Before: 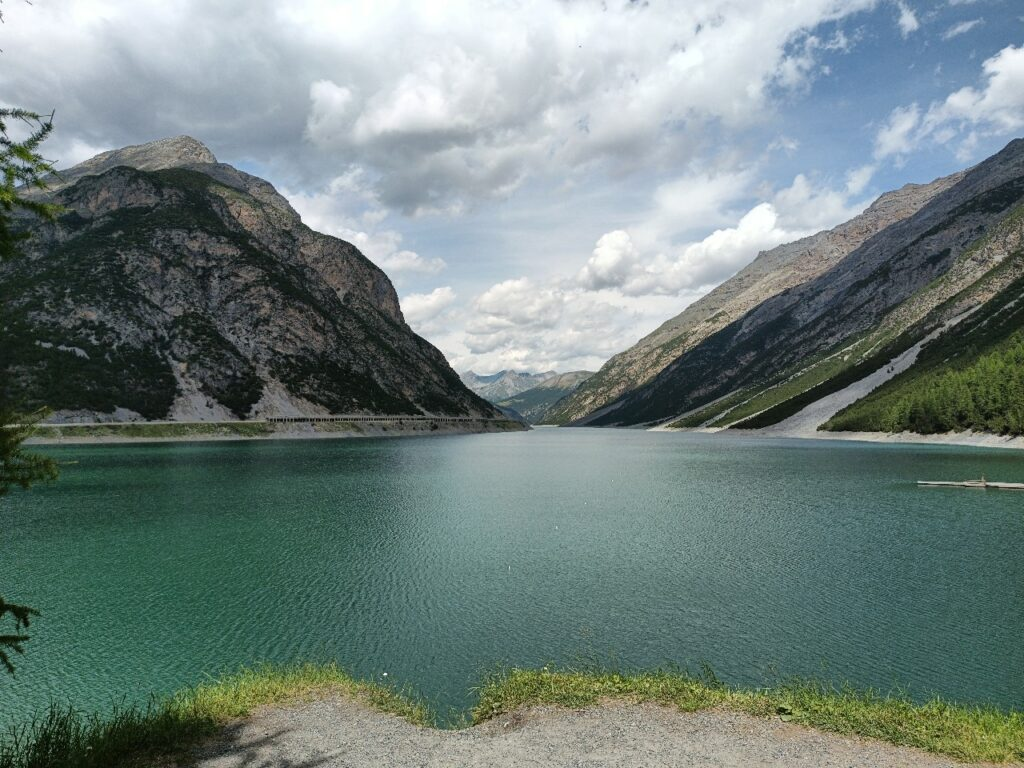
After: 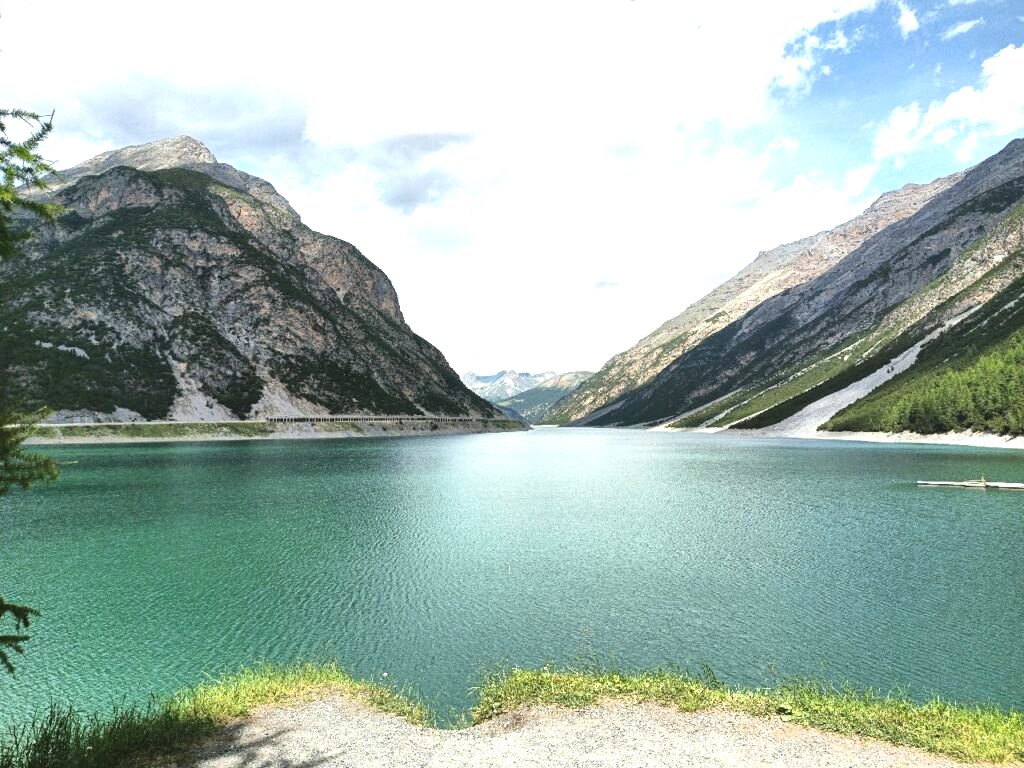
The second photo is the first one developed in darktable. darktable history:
exposure: black level correction -0.002, exposure 1.325 EV, compensate highlight preservation false
